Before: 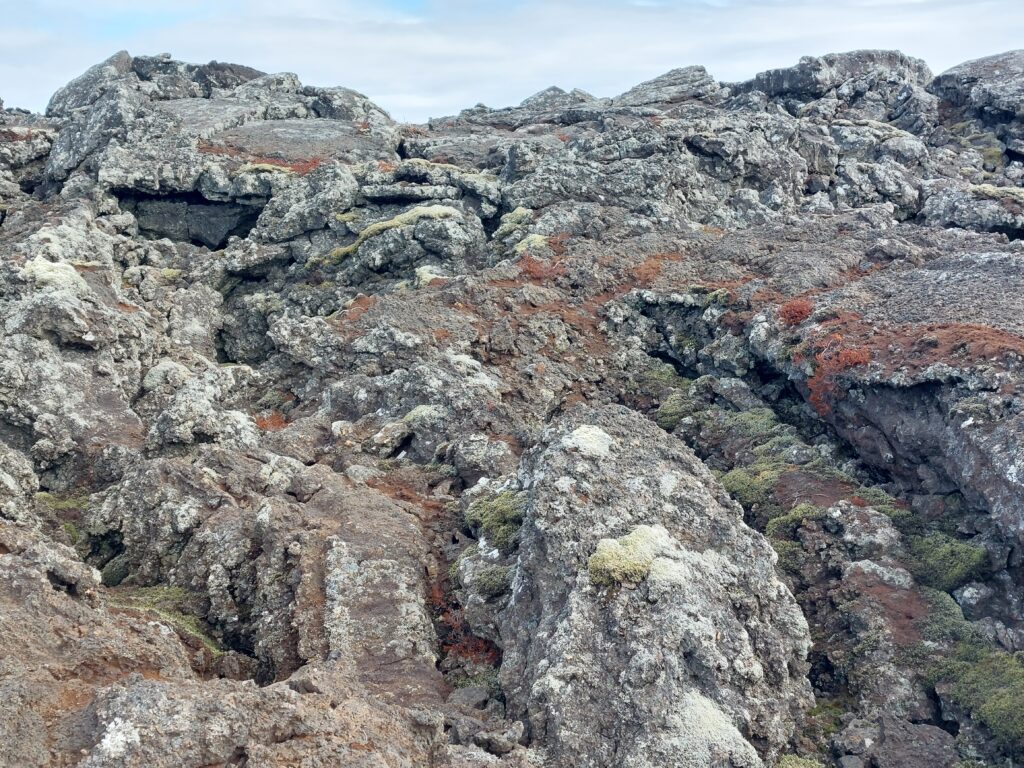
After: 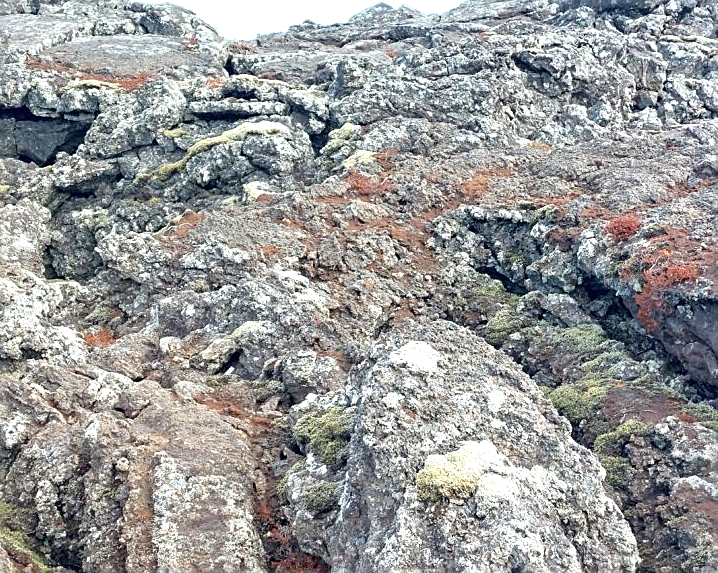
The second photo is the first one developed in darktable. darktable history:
exposure: black level correction 0, exposure 0.69 EV, compensate exposure bias true, compensate highlight preservation false
sharpen: on, module defaults
crop and rotate: left 16.857%, top 10.97%, right 13.013%, bottom 14.408%
